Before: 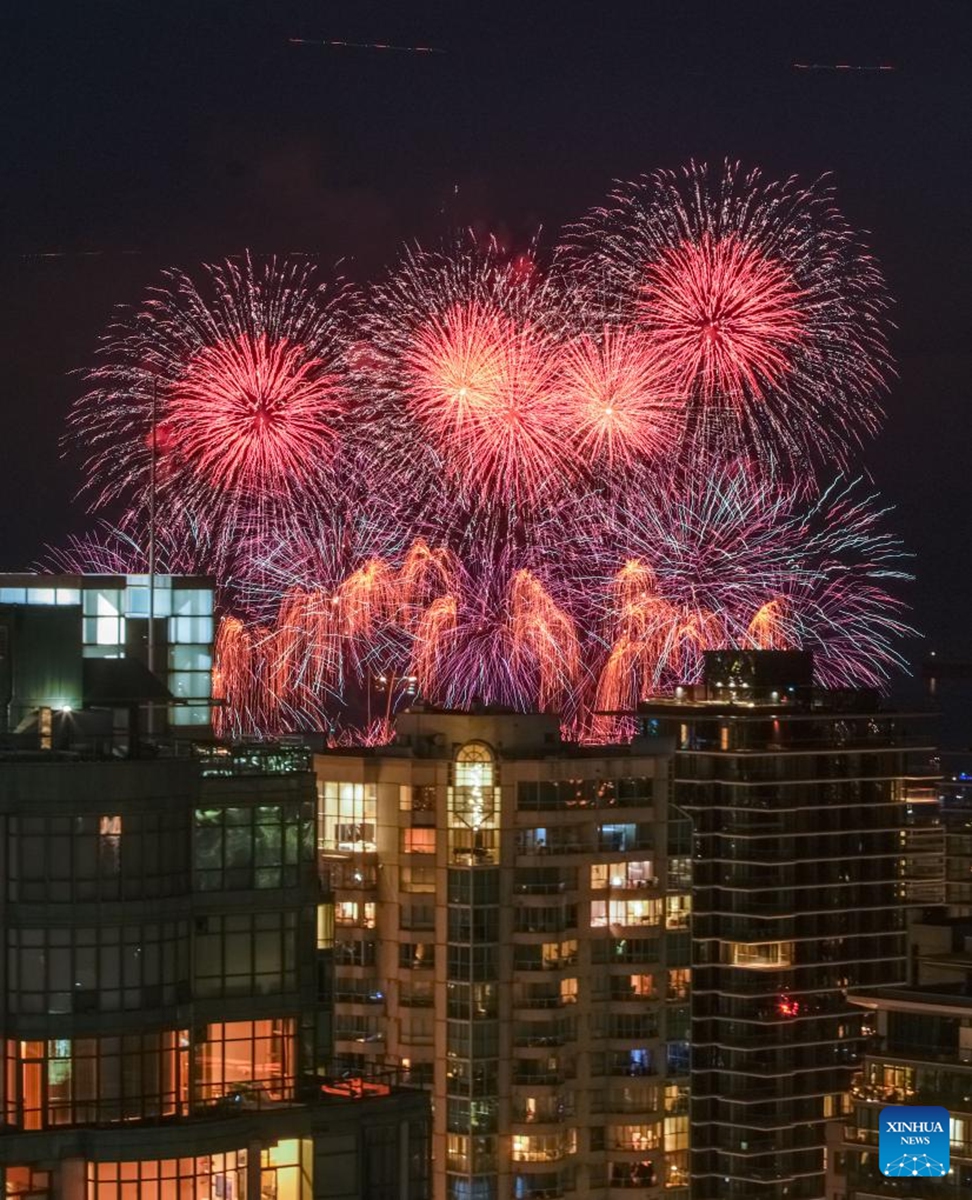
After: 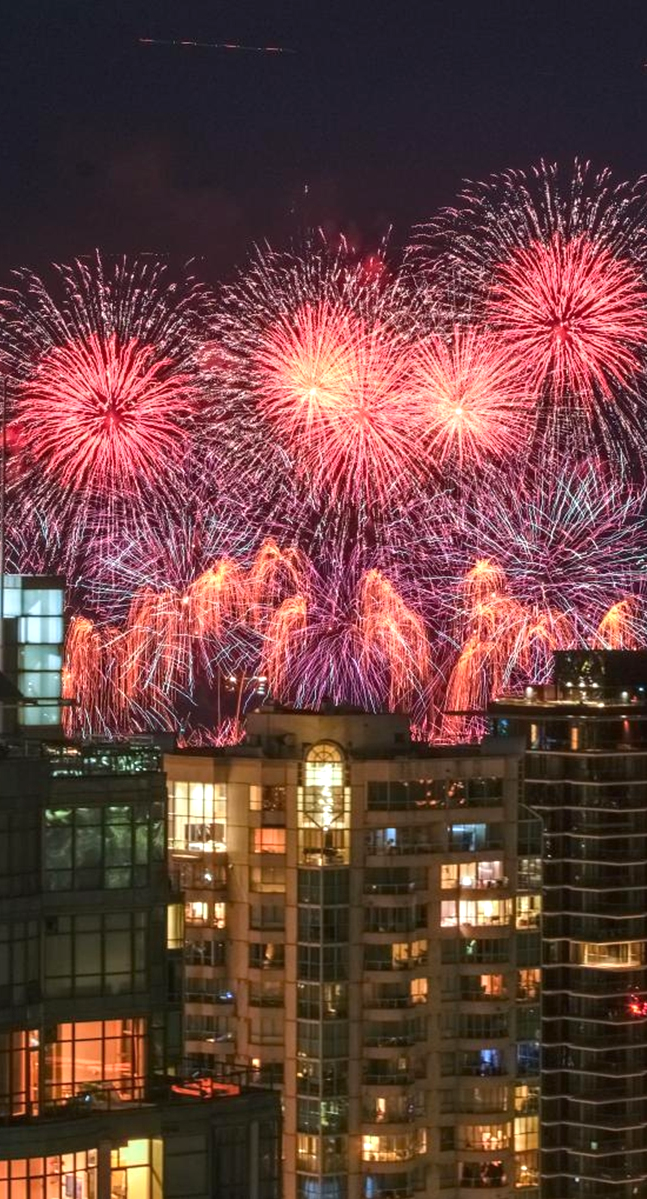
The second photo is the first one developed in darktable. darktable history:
crop and rotate: left 15.454%, right 17.959%
exposure: exposure 0.496 EV, compensate highlight preservation false
